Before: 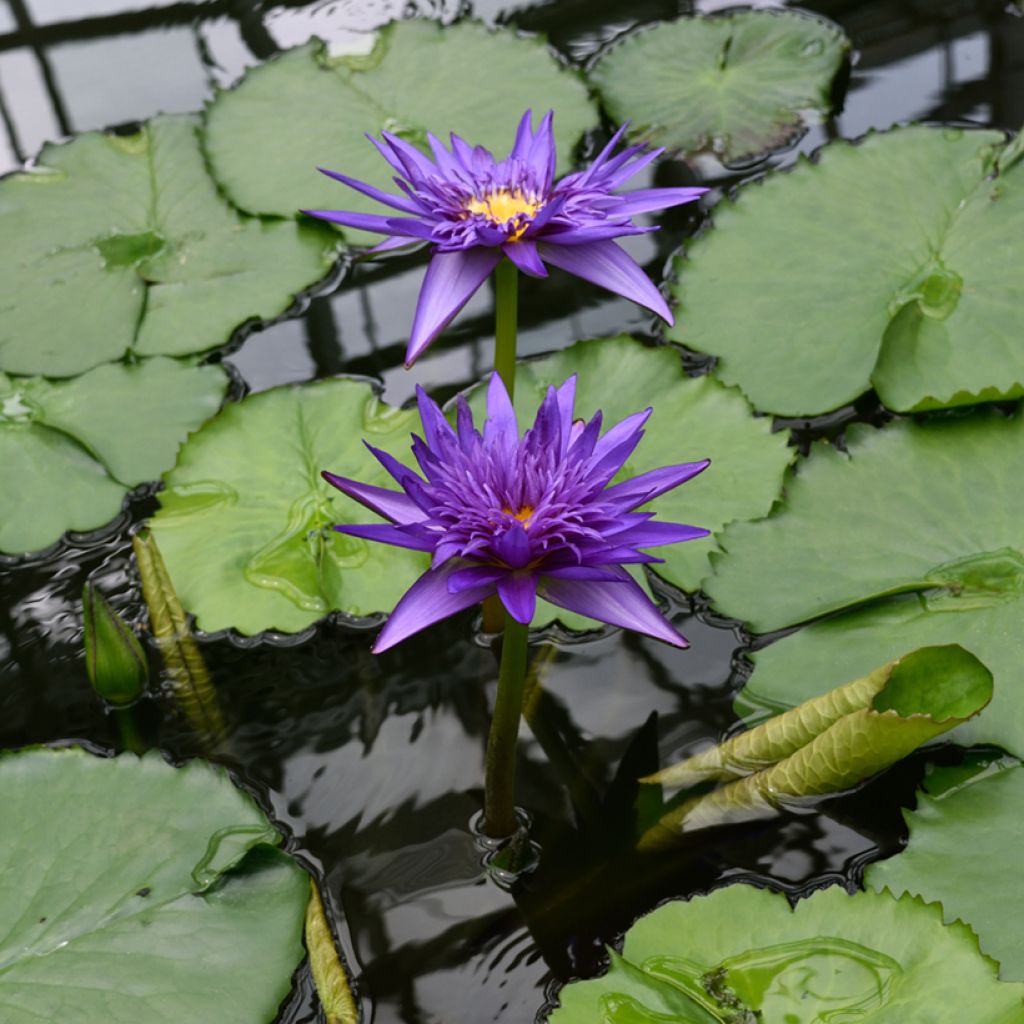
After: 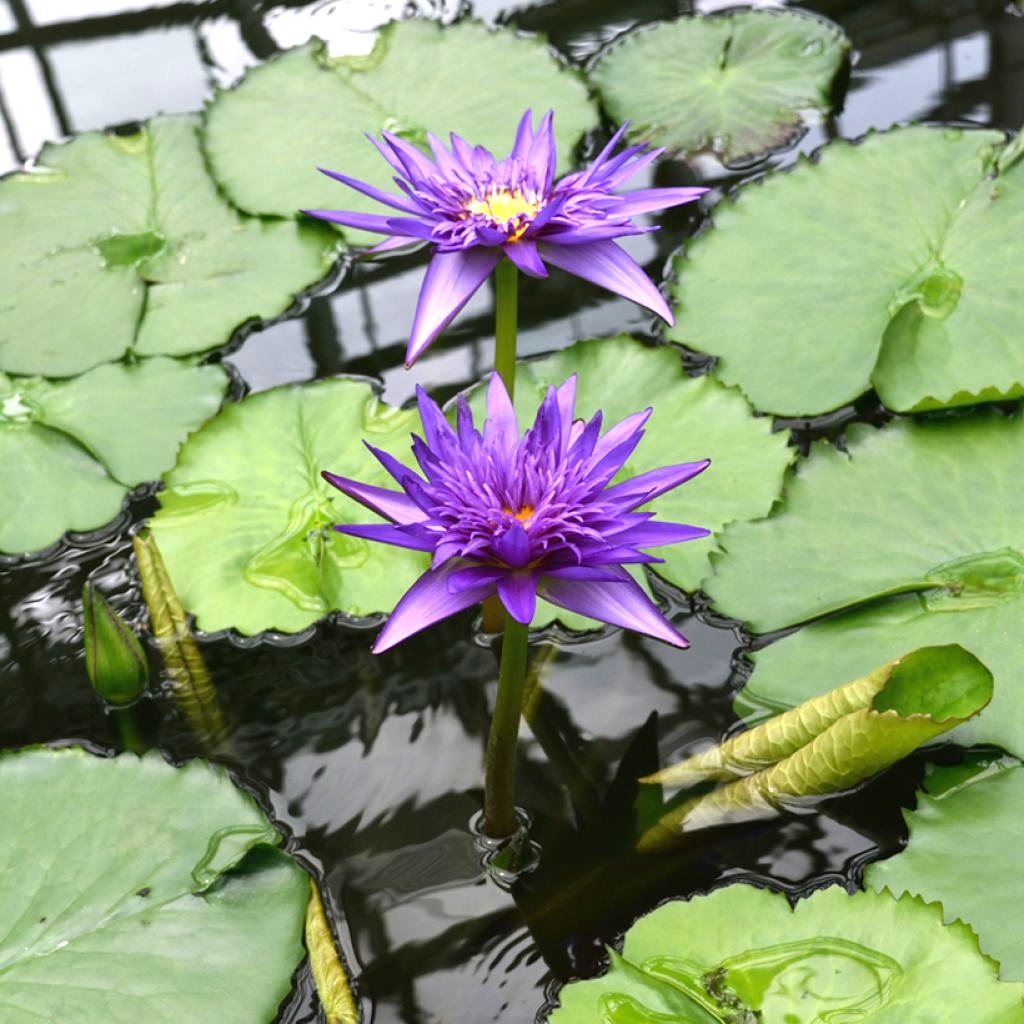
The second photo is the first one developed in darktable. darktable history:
exposure: black level correction -0.001, exposure 0.9 EV, compensate exposure bias true, compensate highlight preservation false
